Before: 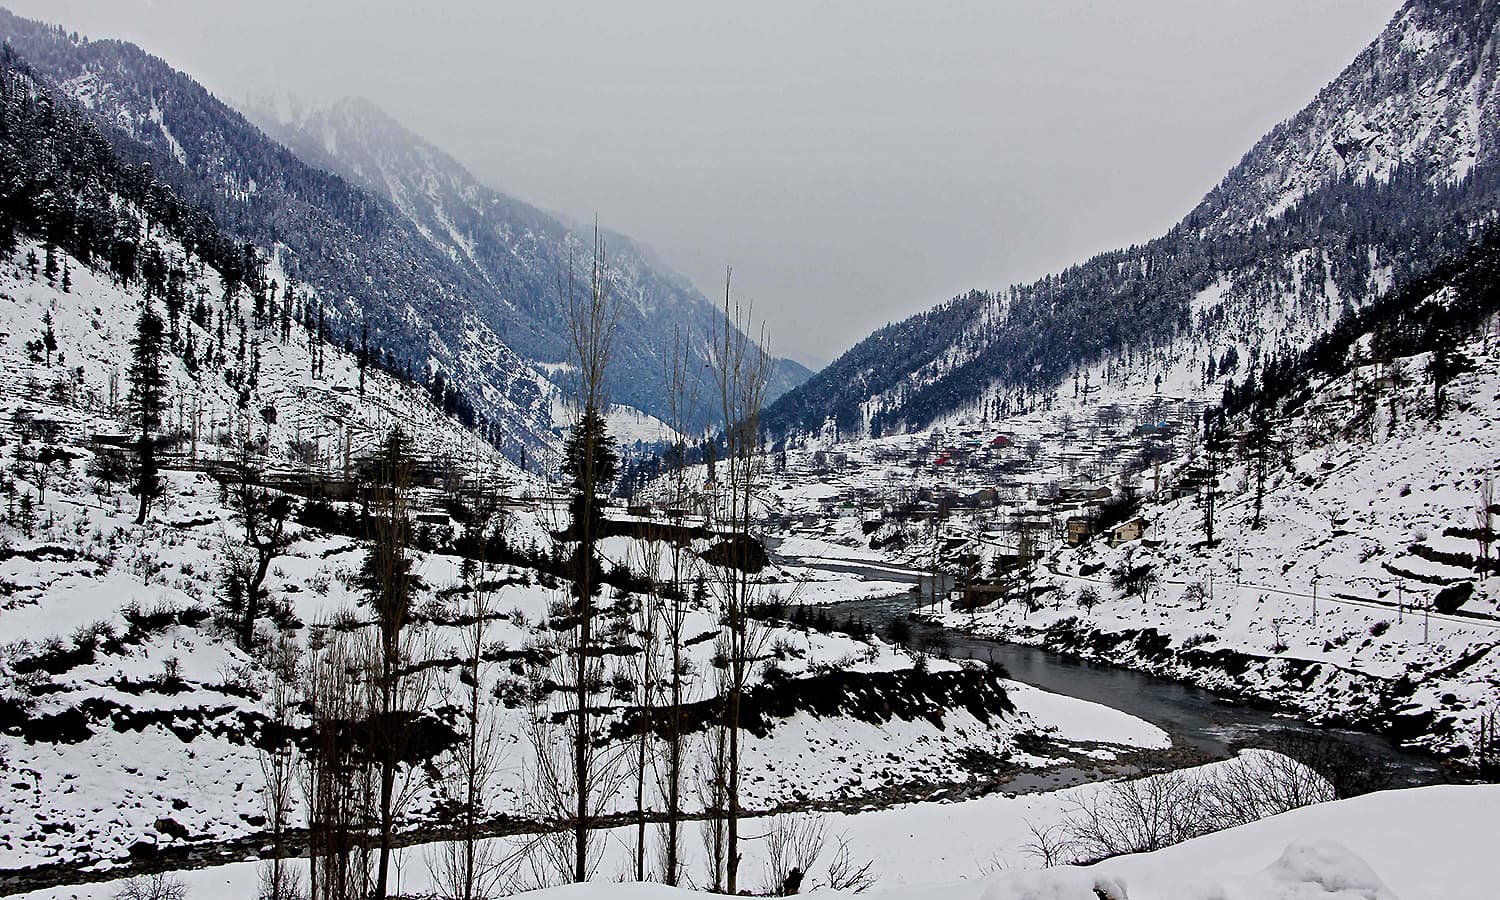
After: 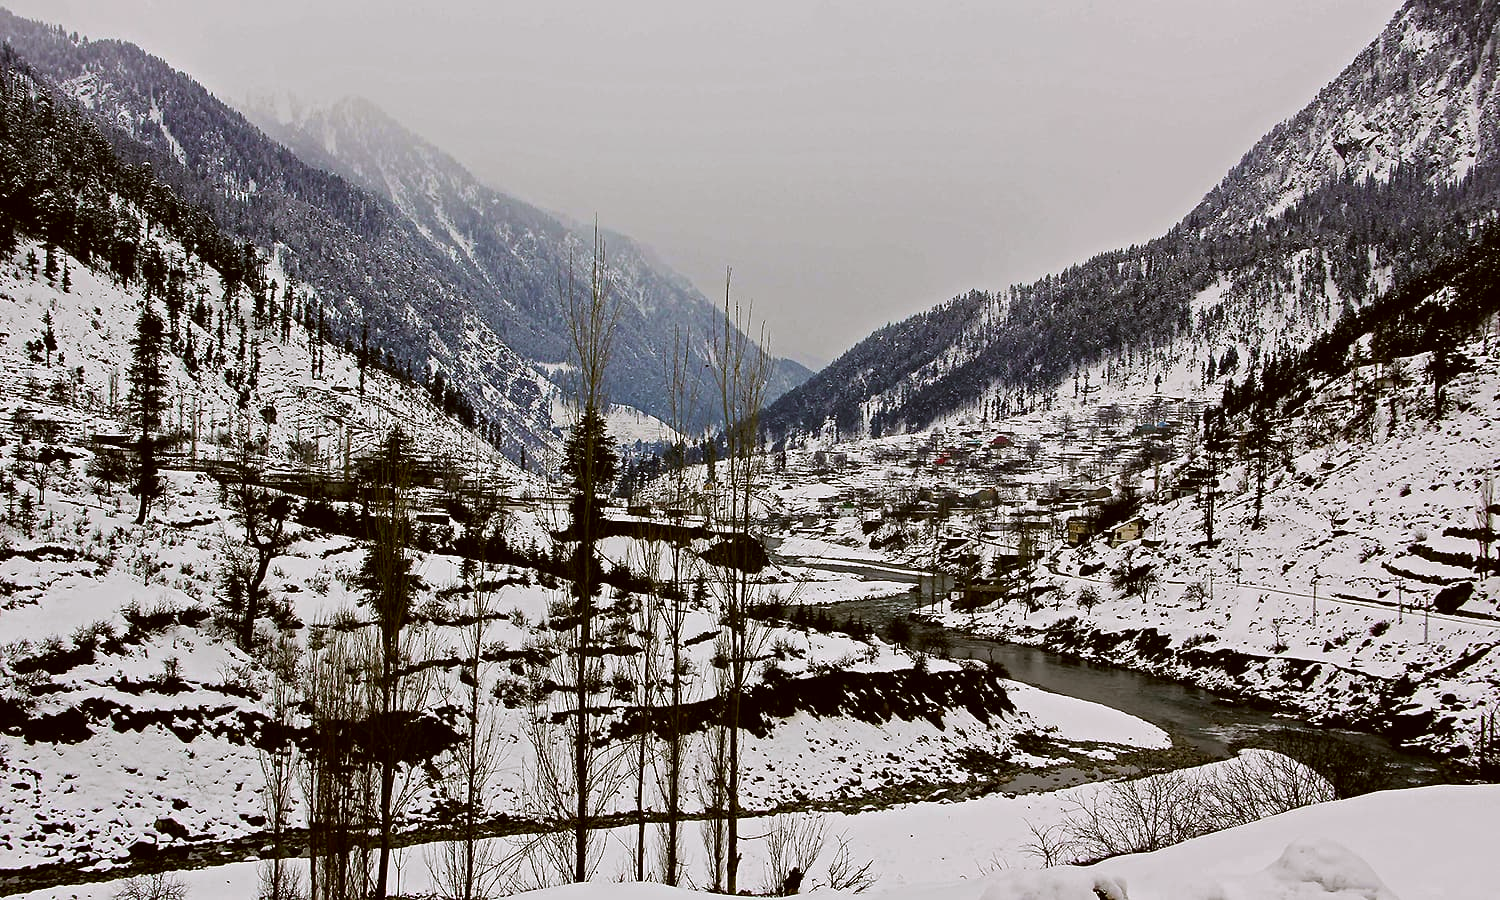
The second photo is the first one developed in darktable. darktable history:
white balance: red 1.004, blue 1.096
color correction: highlights a* -1.43, highlights b* 10.12, shadows a* 0.395, shadows b* 19.35
